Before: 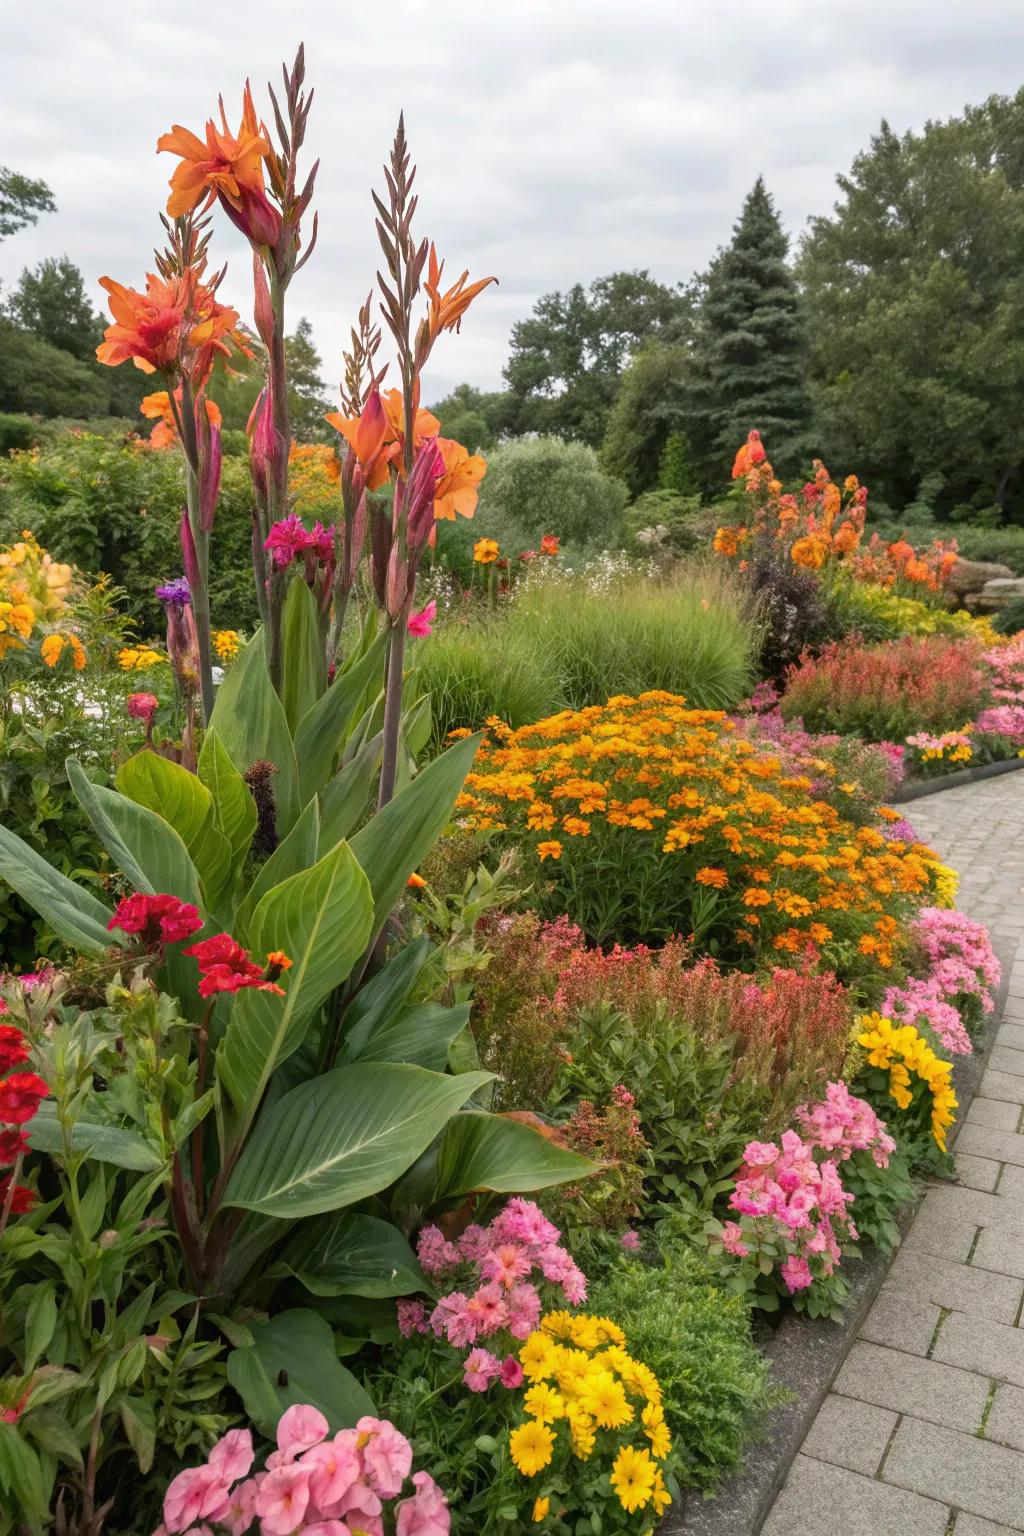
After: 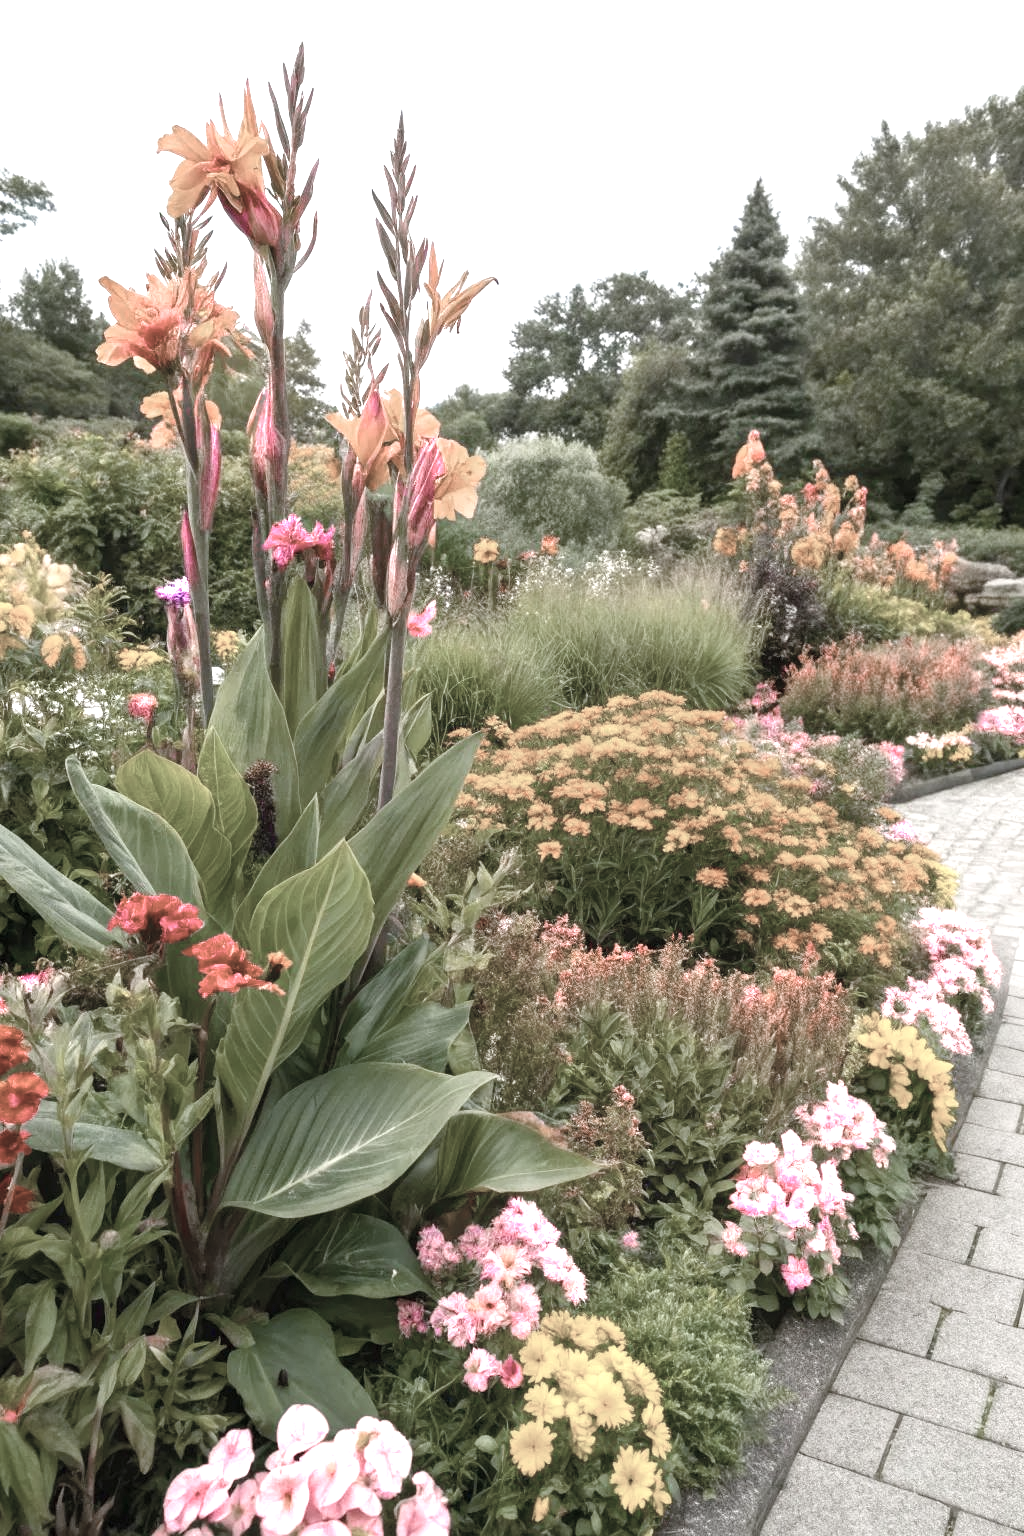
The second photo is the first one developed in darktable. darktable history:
exposure: black level correction 0, exposure 1 EV, compensate exposure bias true, compensate highlight preservation false
color balance rgb: perceptual saturation grading › global saturation 35%, perceptual saturation grading › highlights -25%, perceptual saturation grading › shadows 50%
color zones: curves: ch0 [(0, 0.613) (0.01, 0.613) (0.245, 0.448) (0.498, 0.529) (0.642, 0.665) (0.879, 0.777) (0.99, 0.613)]; ch1 [(0, 0.272) (0.219, 0.127) (0.724, 0.346)]
